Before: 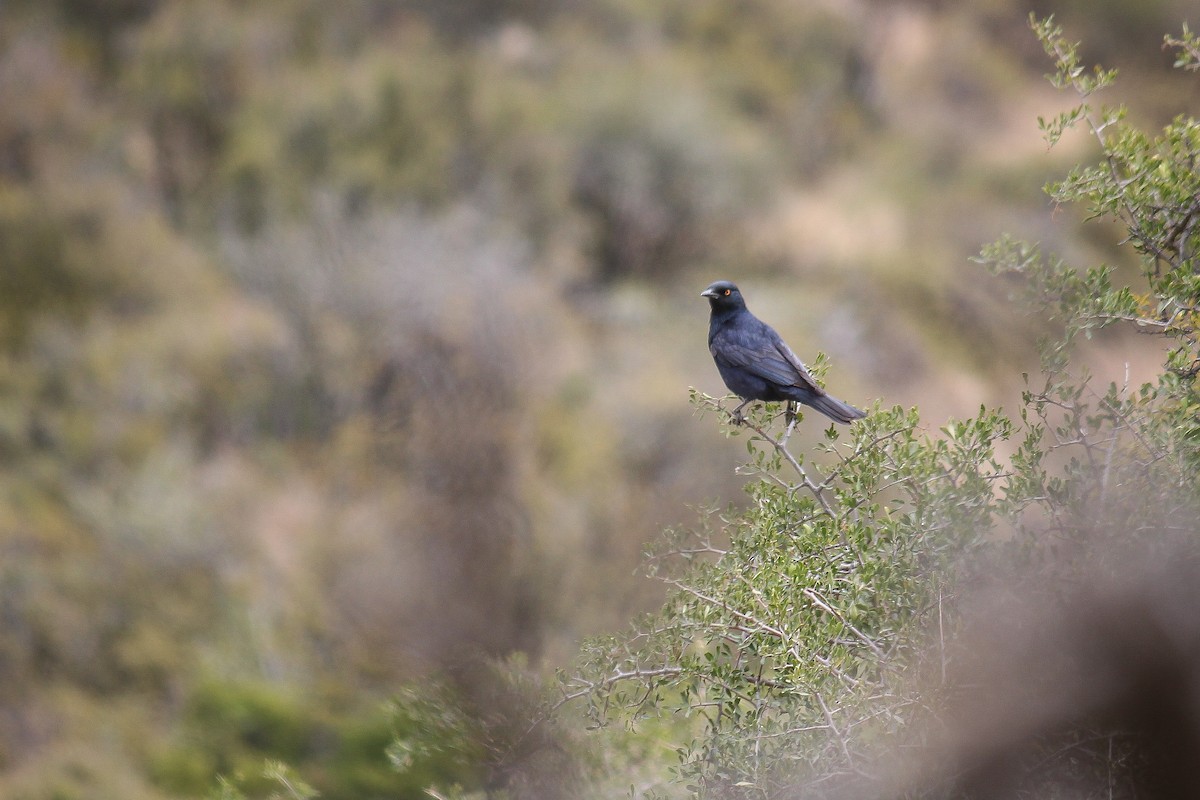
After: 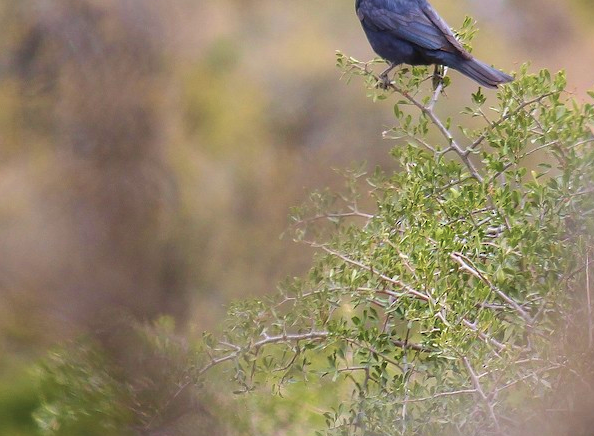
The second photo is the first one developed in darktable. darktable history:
crop: left 29.439%, top 42.007%, right 20.999%, bottom 3.48%
velvia: strength 50.44%
